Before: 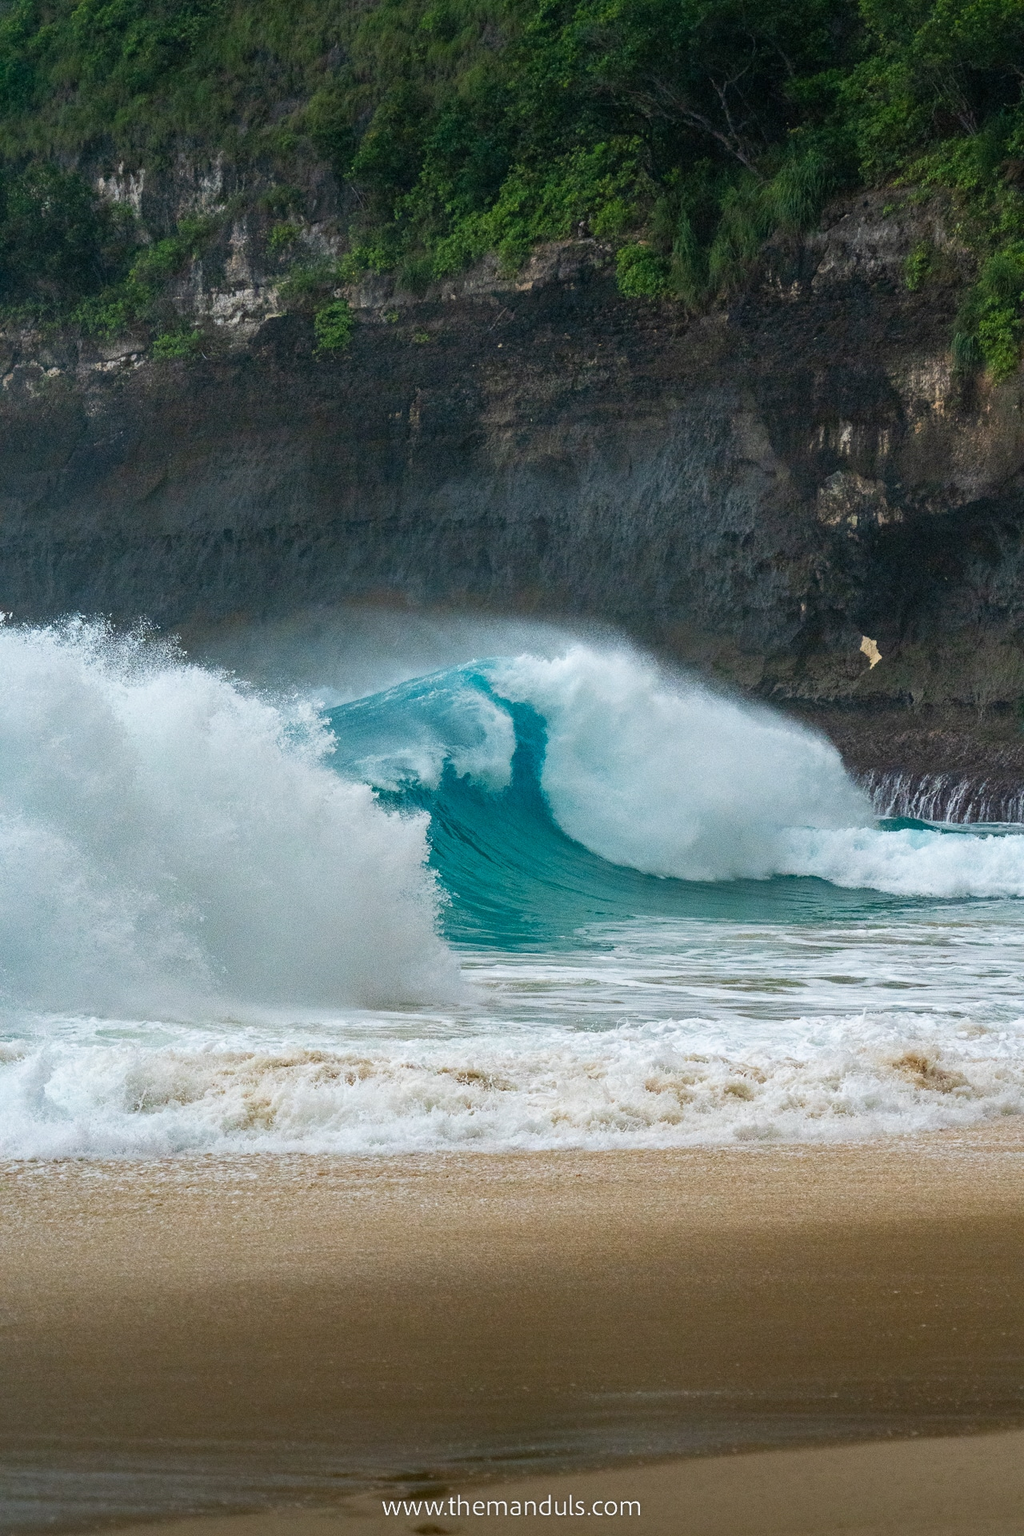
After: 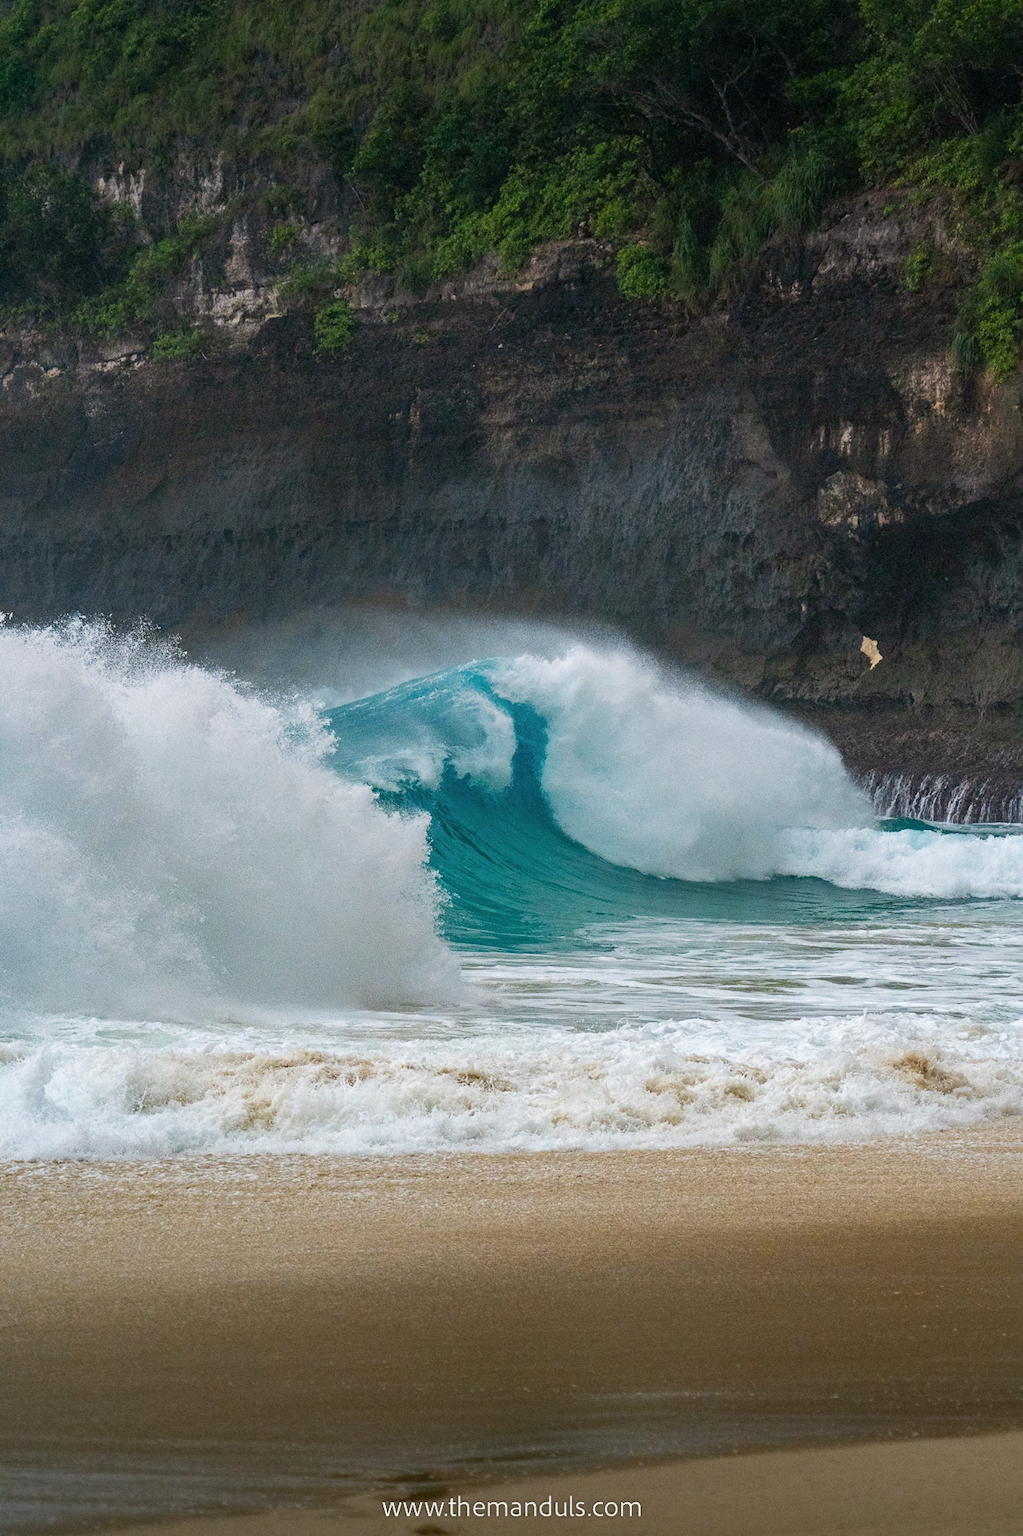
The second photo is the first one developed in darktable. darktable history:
graduated density: density 0.38 EV, hardness 21%, rotation -6.11°, saturation 32%
